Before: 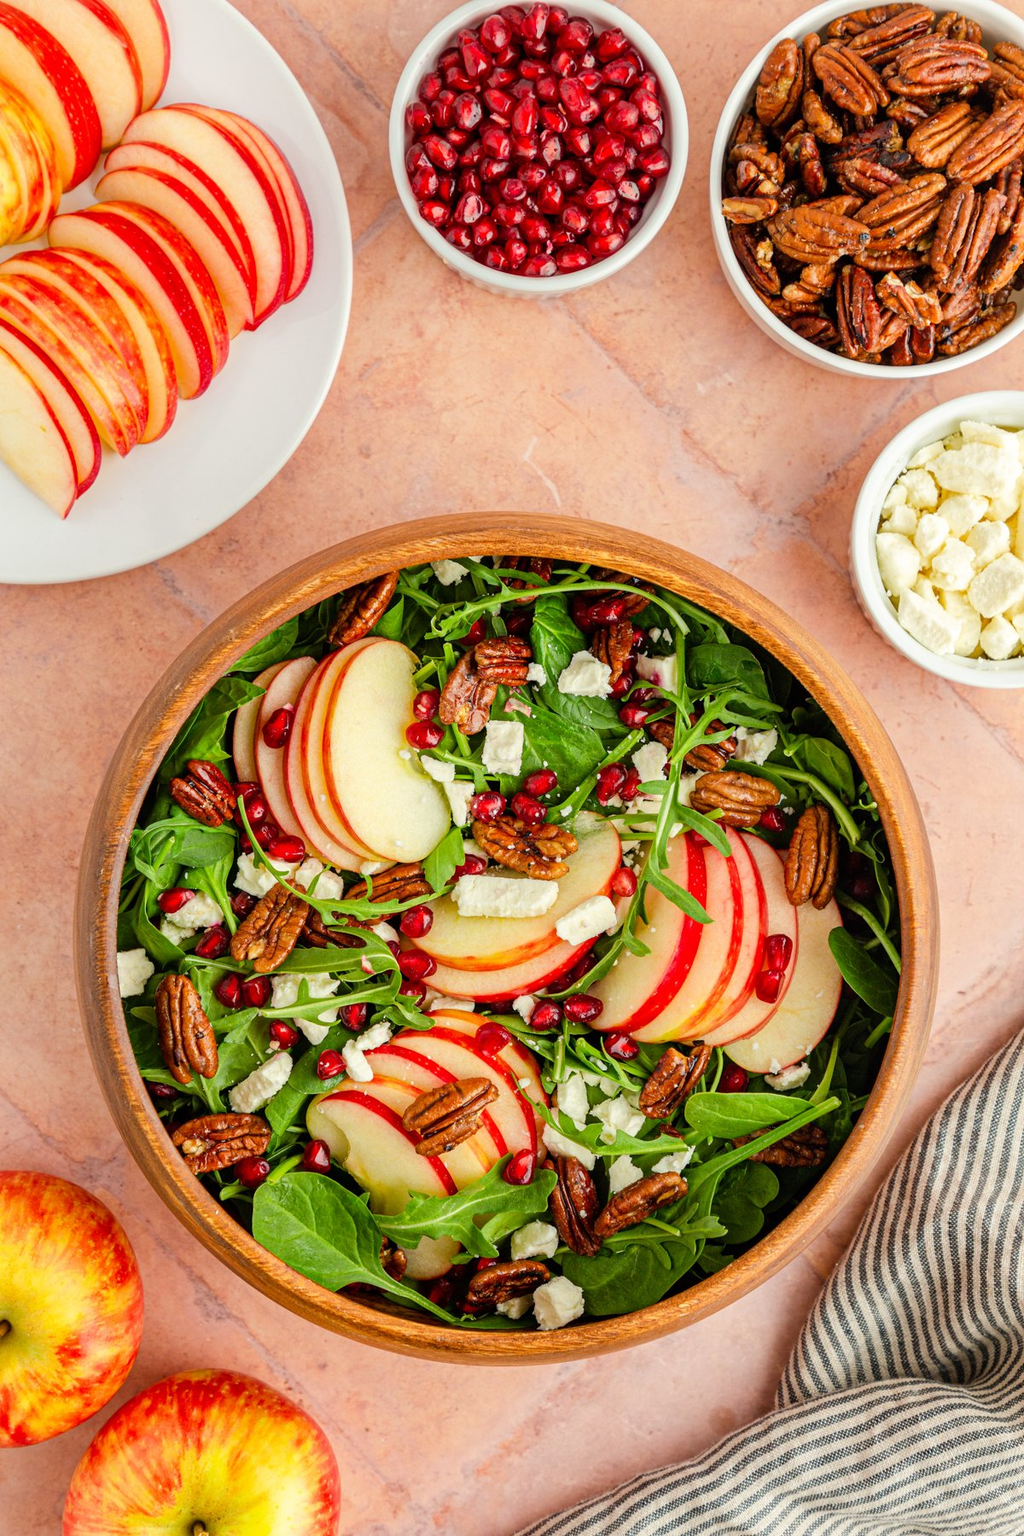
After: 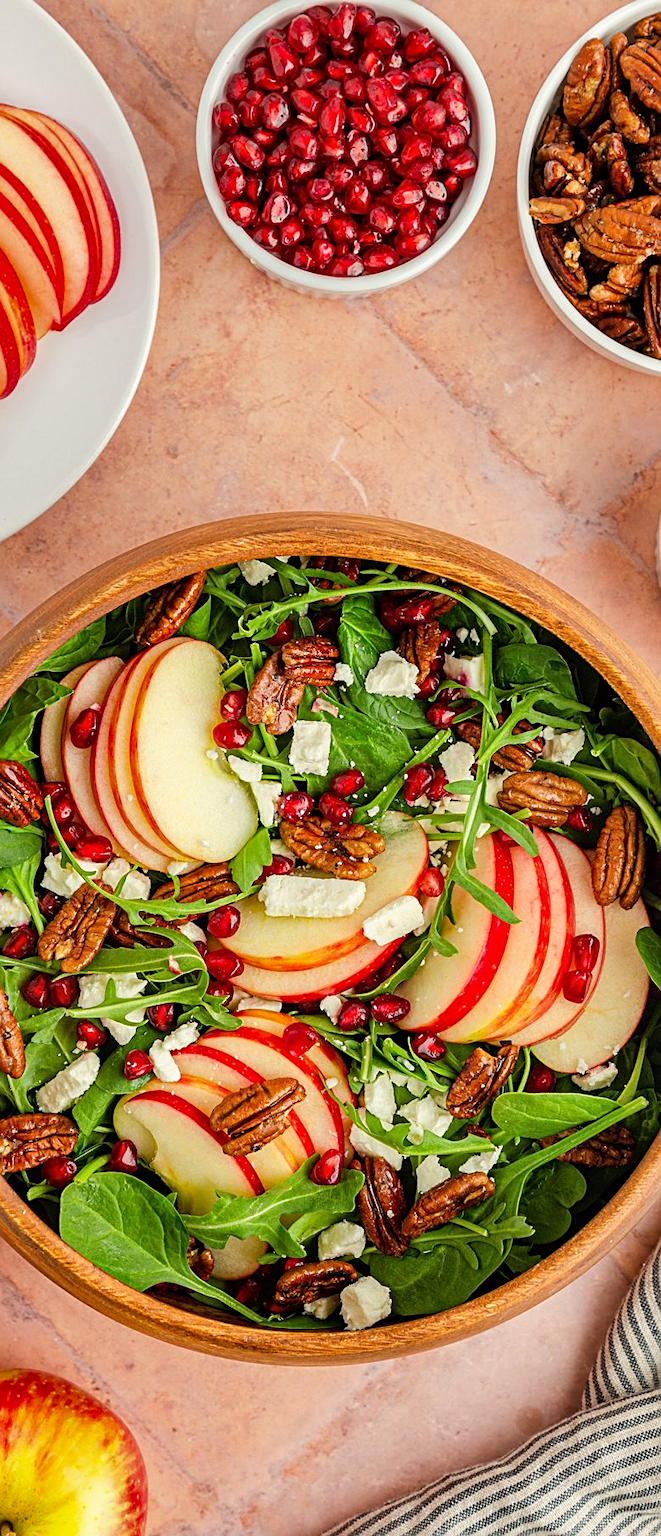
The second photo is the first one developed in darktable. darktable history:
sharpen: on, module defaults
crop and rotate: left 18.856%, right 16.481%
shadows and highlights: shadows color adjustment 97.67%, low approximation 0.01, soften with gaussian
